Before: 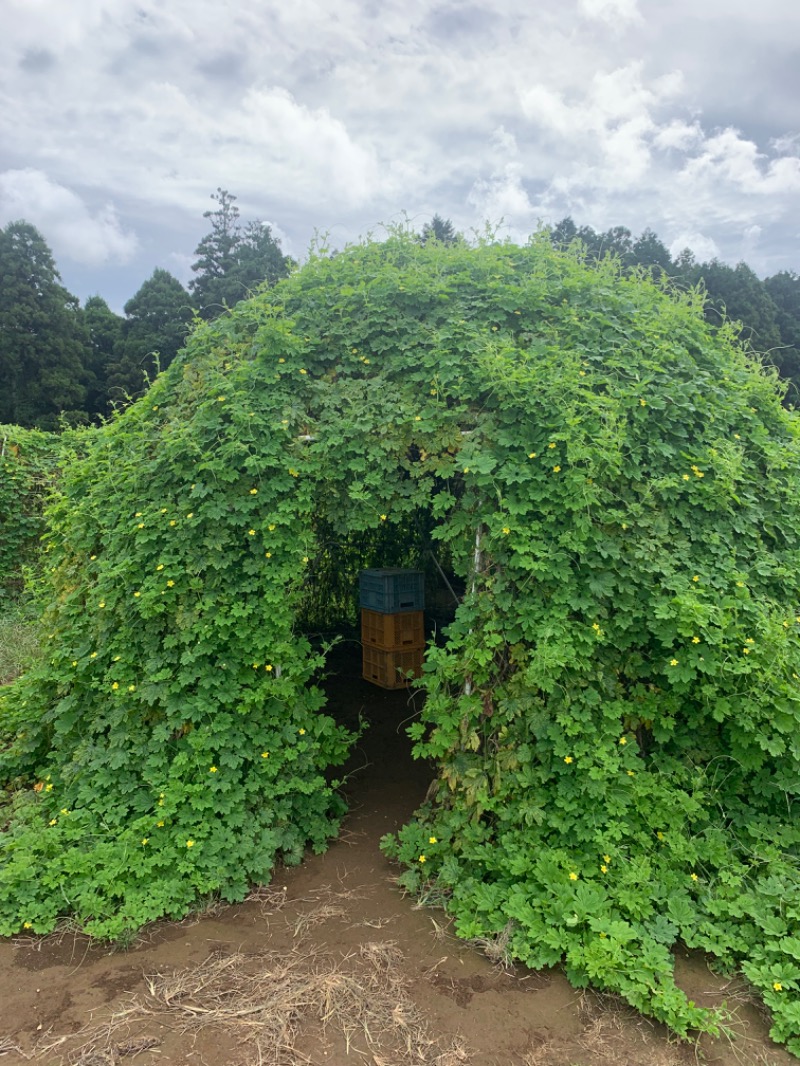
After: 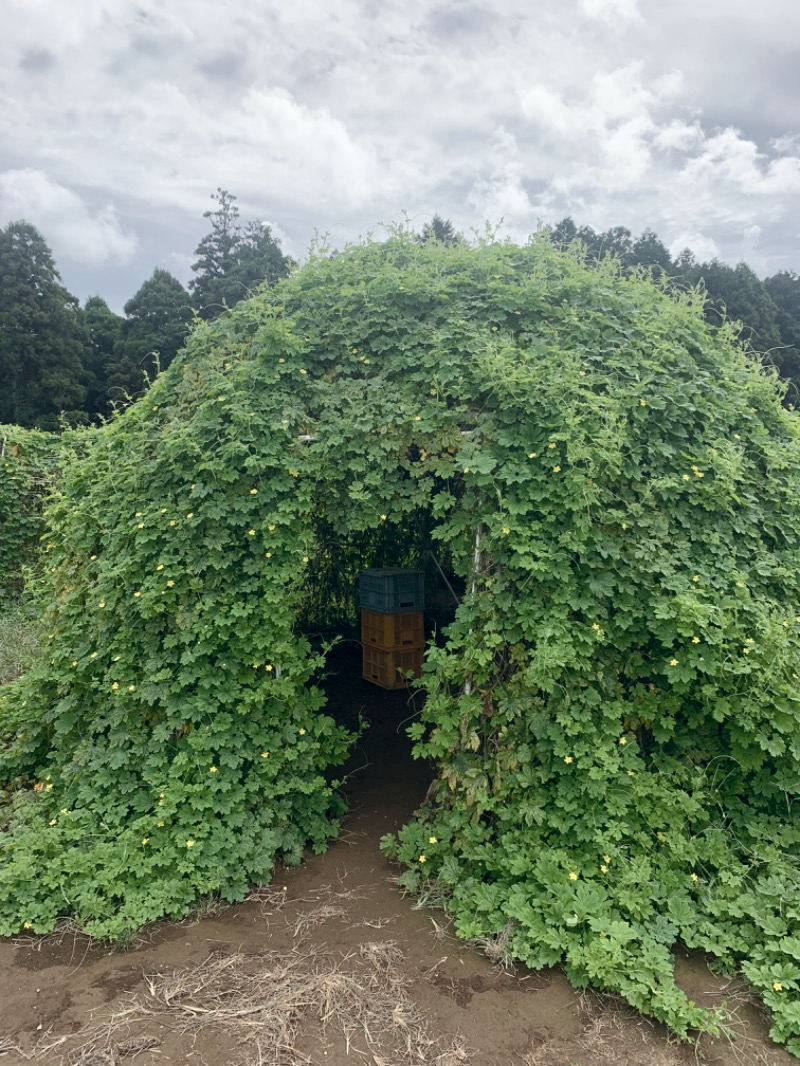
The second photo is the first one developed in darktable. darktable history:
contrast brightness saturation: contrast 0.099, saturation -0.373
color balance rgb: global offset › chroma 0.055%, global offset › hue 253.65°, perceptual saturation grading › global saturation 20%, perceptual saturation grading › highlights -25.872%, perceptual saturation grading › shadows 24.064%, global vibrance 11.202%
